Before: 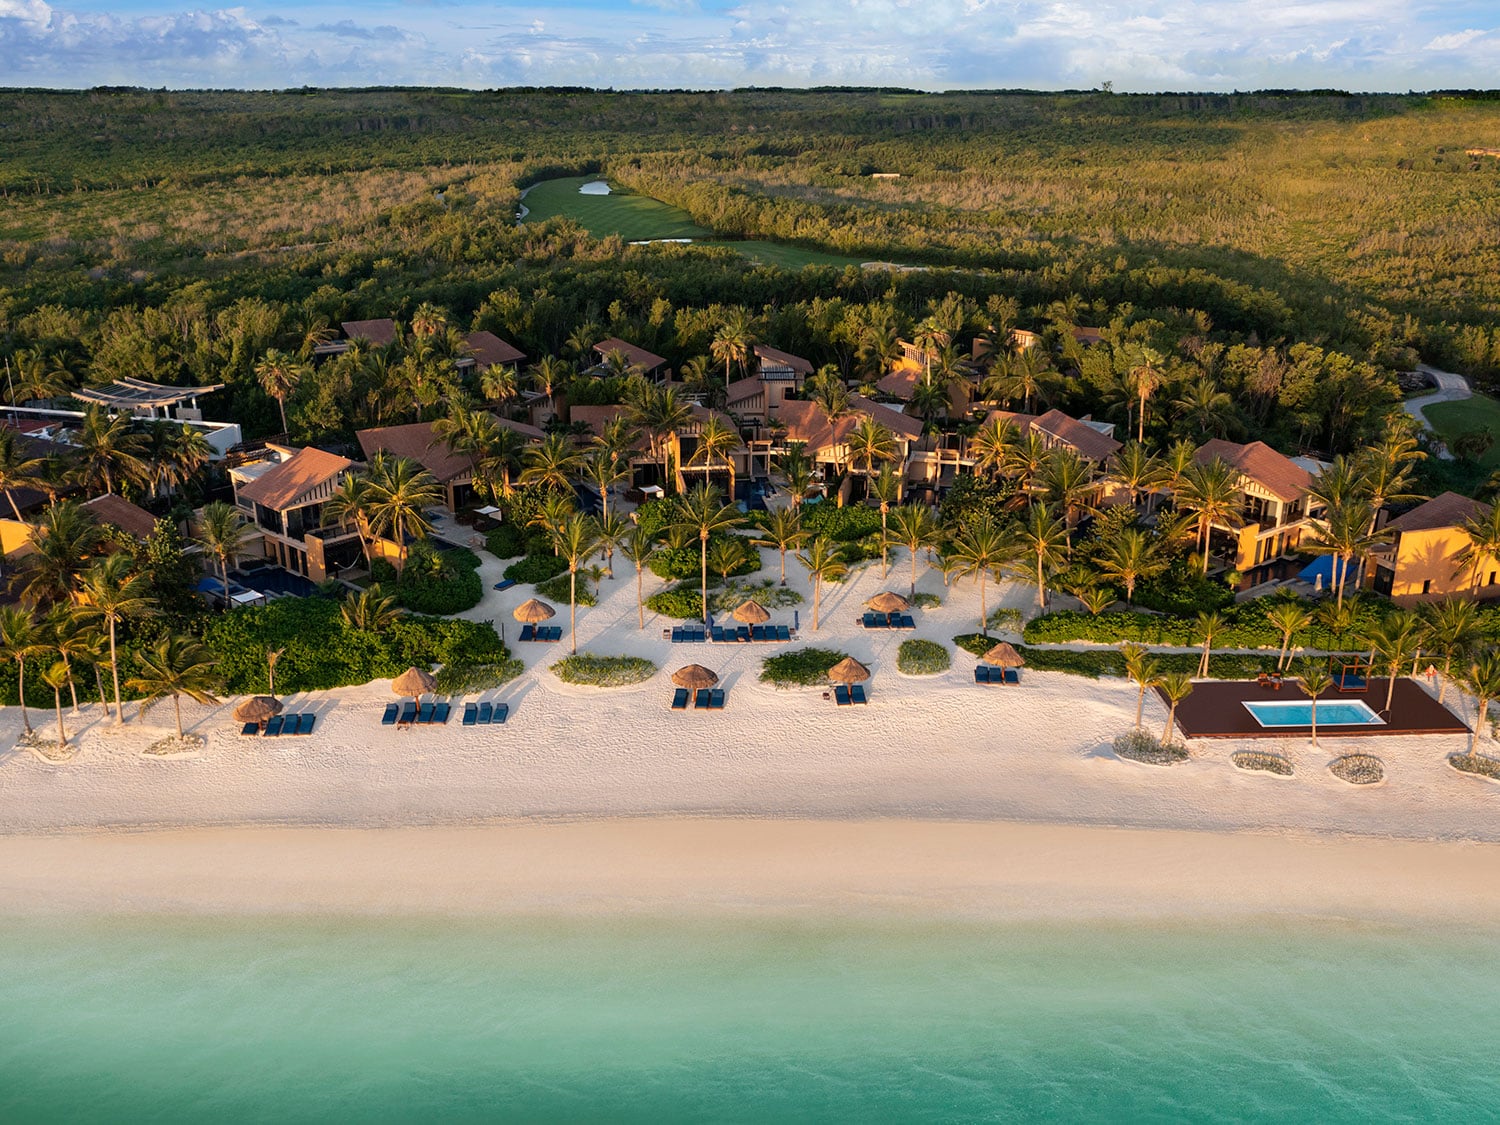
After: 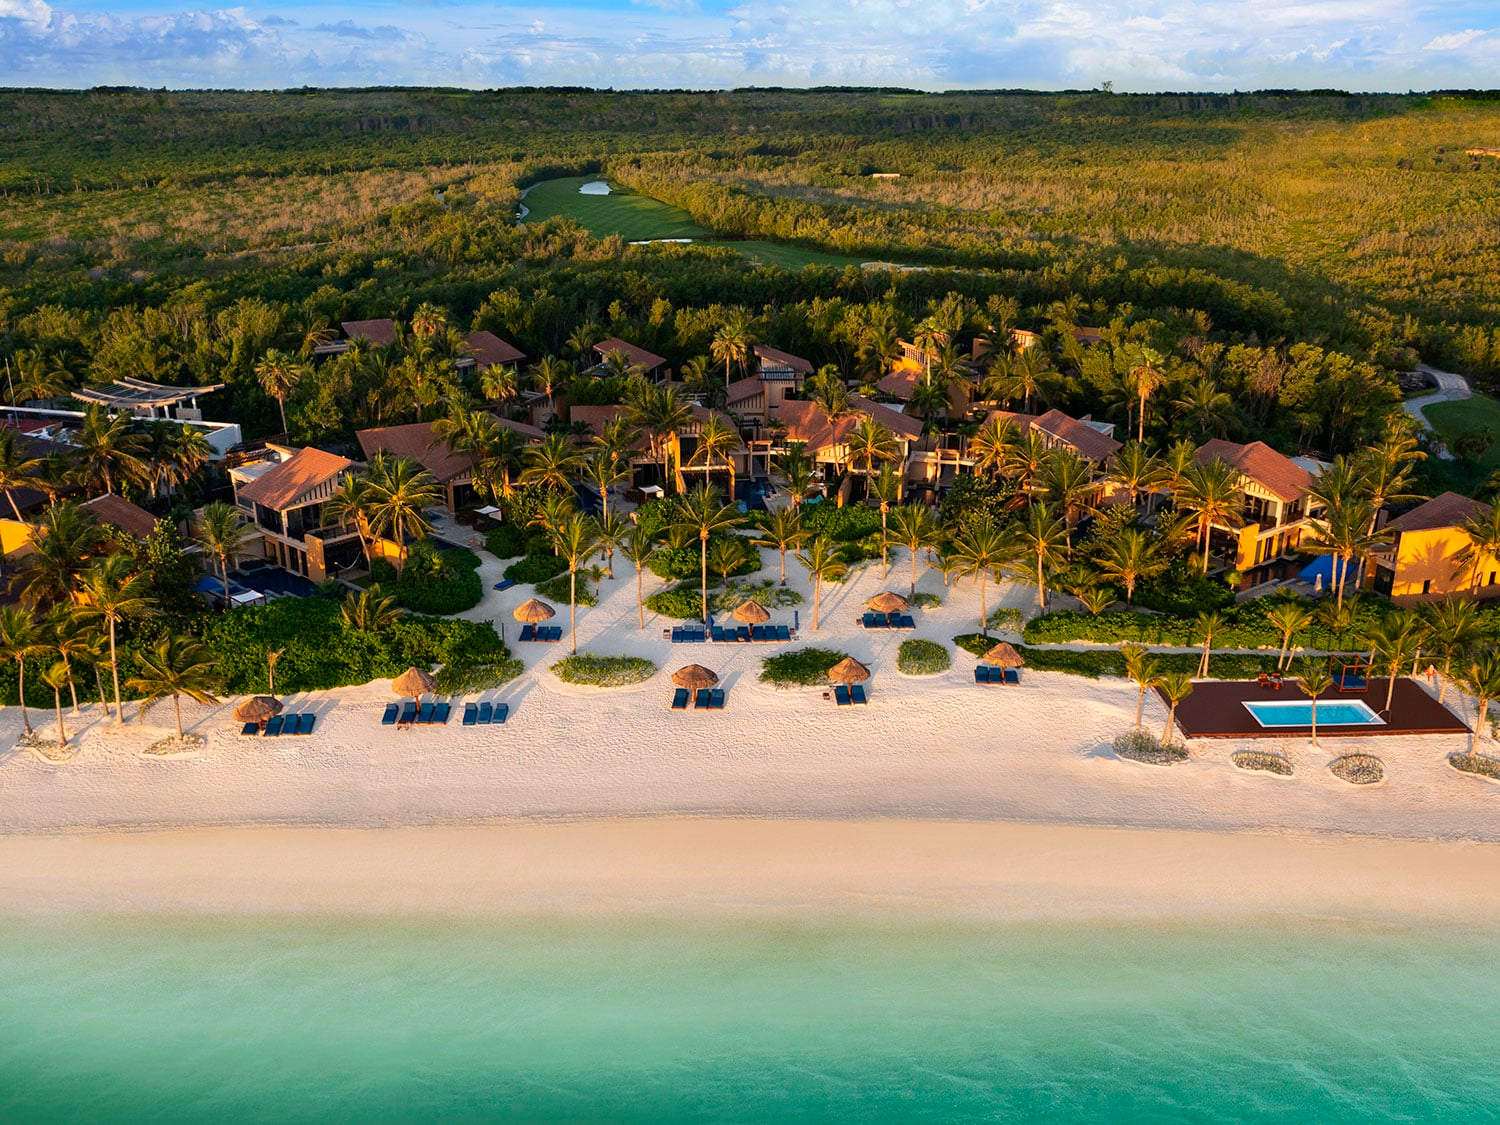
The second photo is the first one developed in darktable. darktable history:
contrast brightness saturation: contrast 0.09, saturation 0.277
